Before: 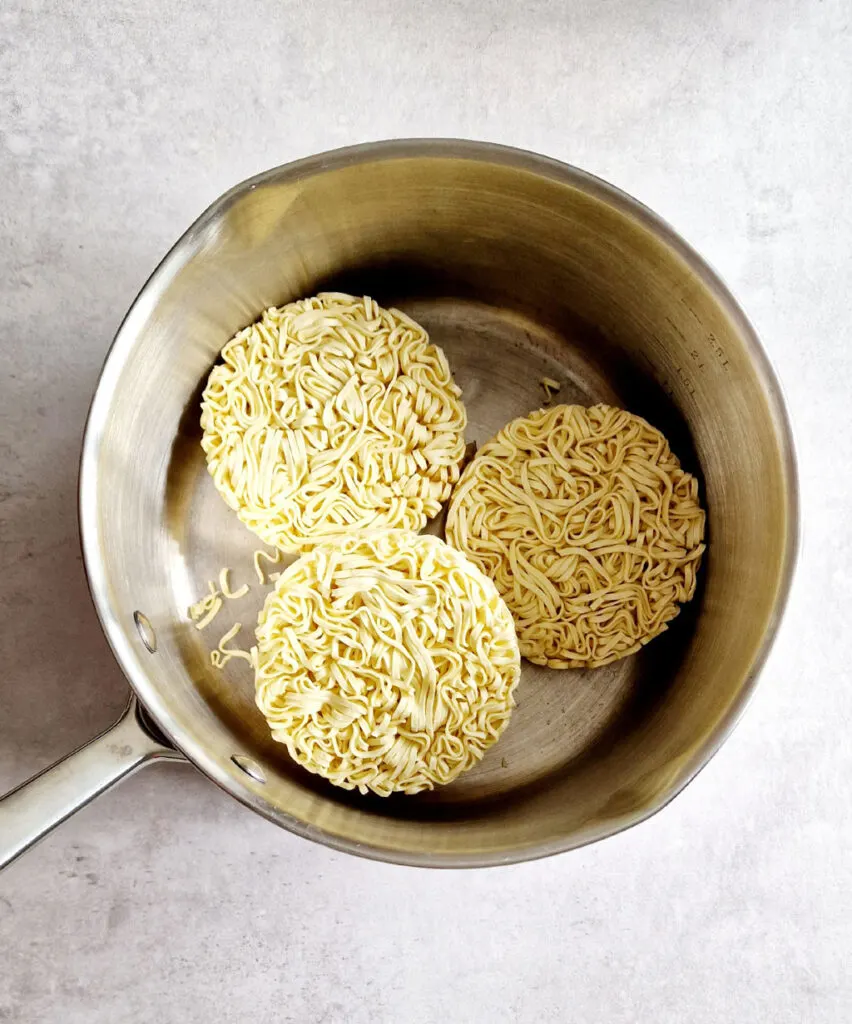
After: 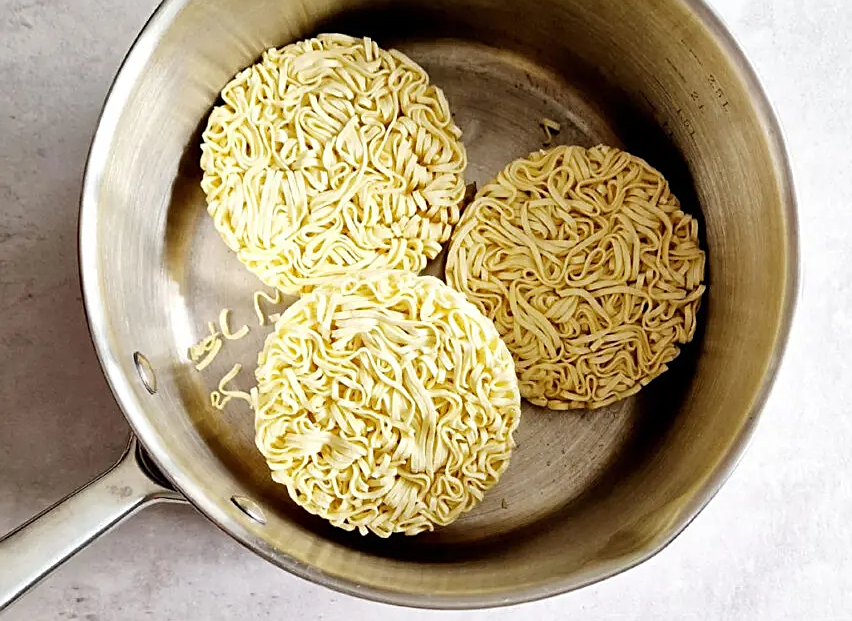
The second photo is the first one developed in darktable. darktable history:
sharpen: on, module defaults
crop and rotate: top 25.357%, bottom 13.942%
